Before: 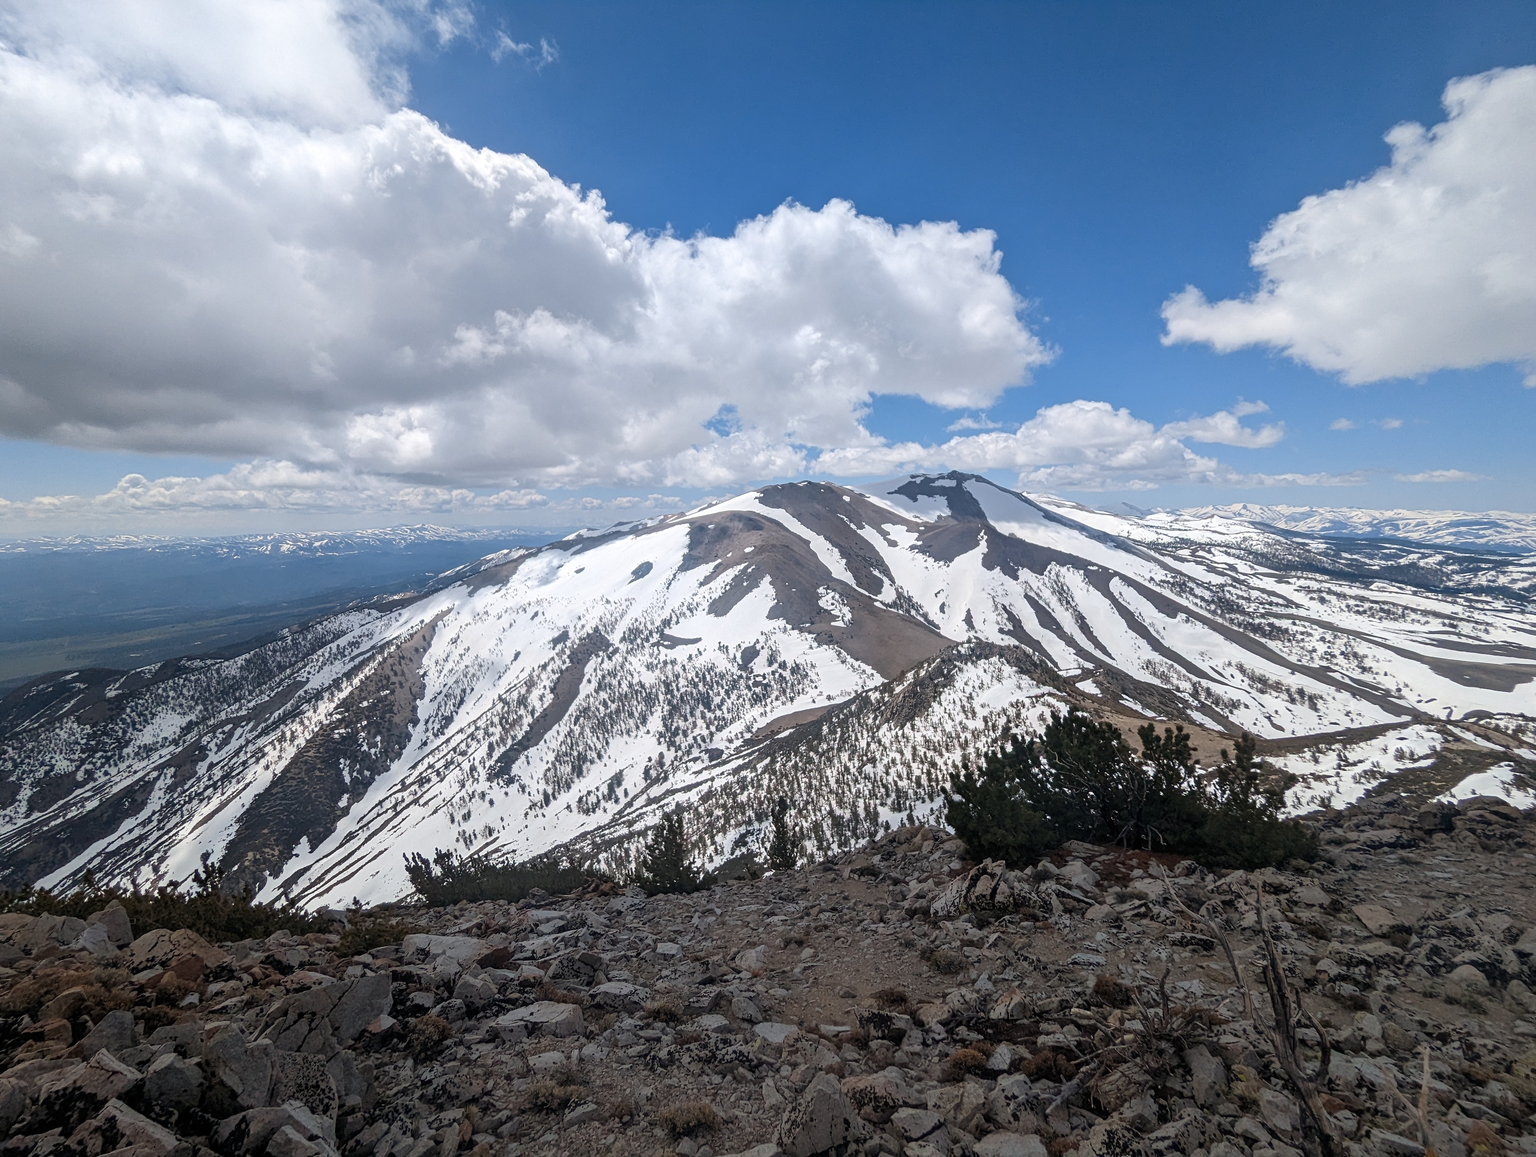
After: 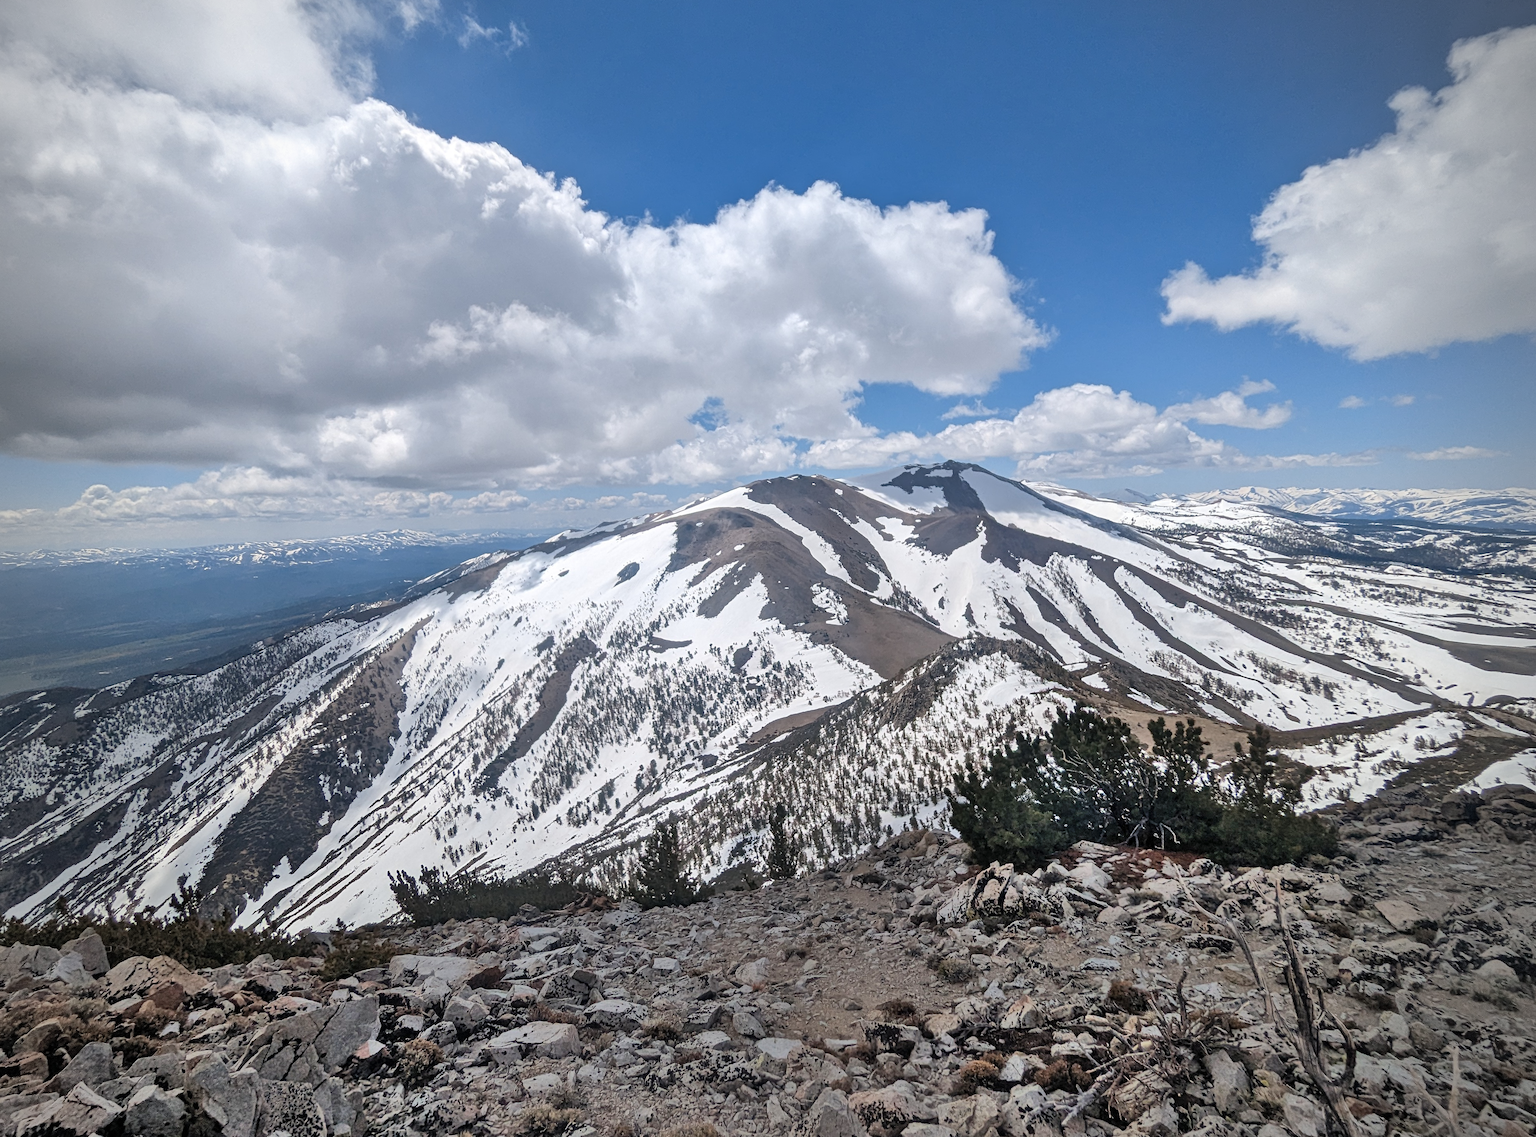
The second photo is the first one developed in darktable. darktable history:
vignetting: on, module defaults
shadows and highlights: shadows 75, highlights -25, soften with gaussian
crop and rotate: left 1.774%, right 0.633%, bottom 1.28%
rotate and perspective: rotation -1.42°, crop left 0.016, crop right 0.984, crop top 0.035, crop bottom 0.965
